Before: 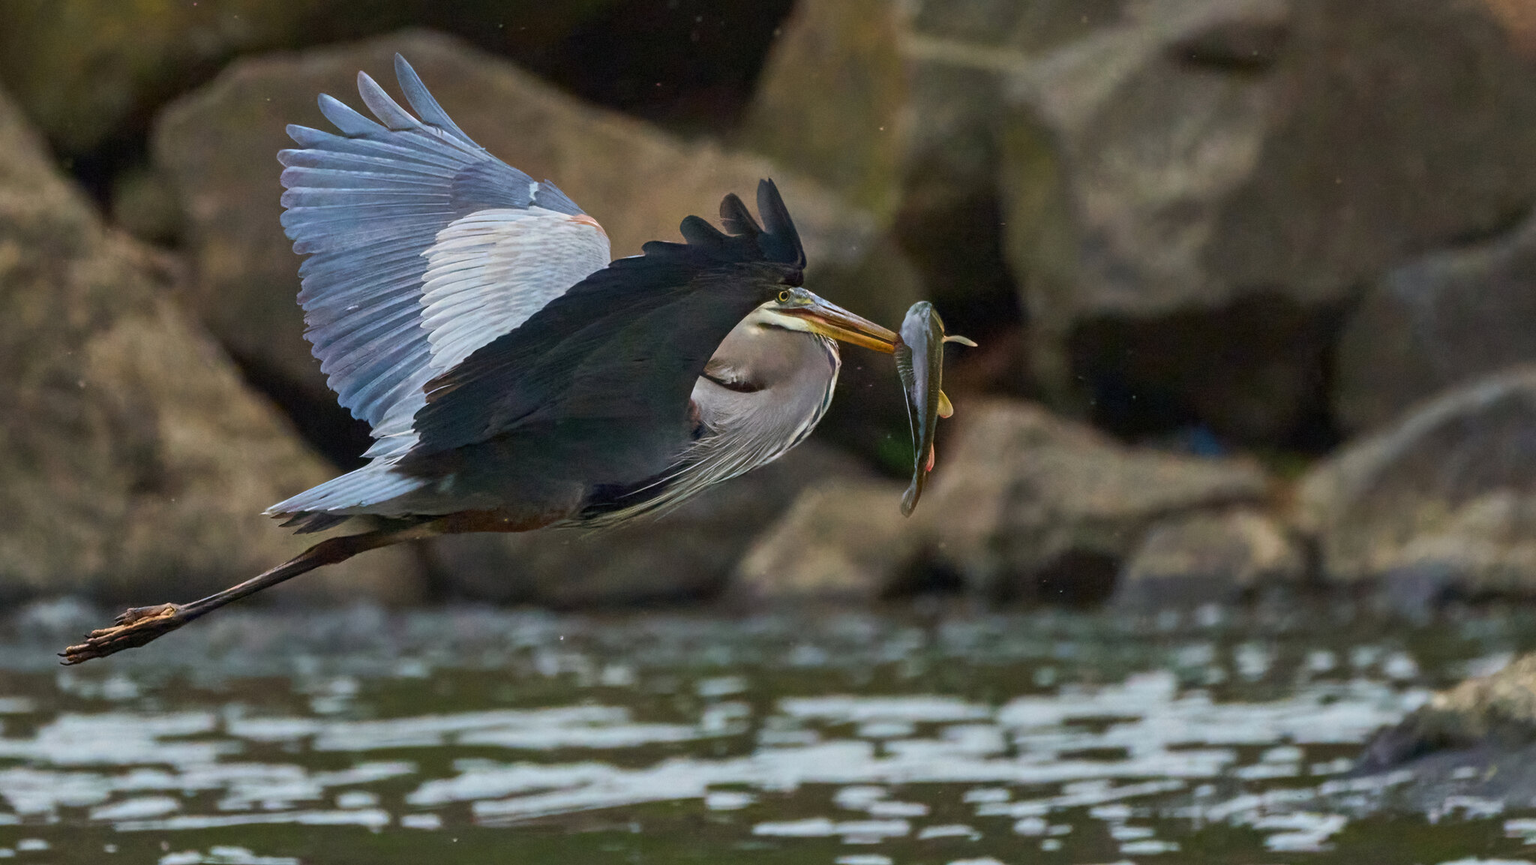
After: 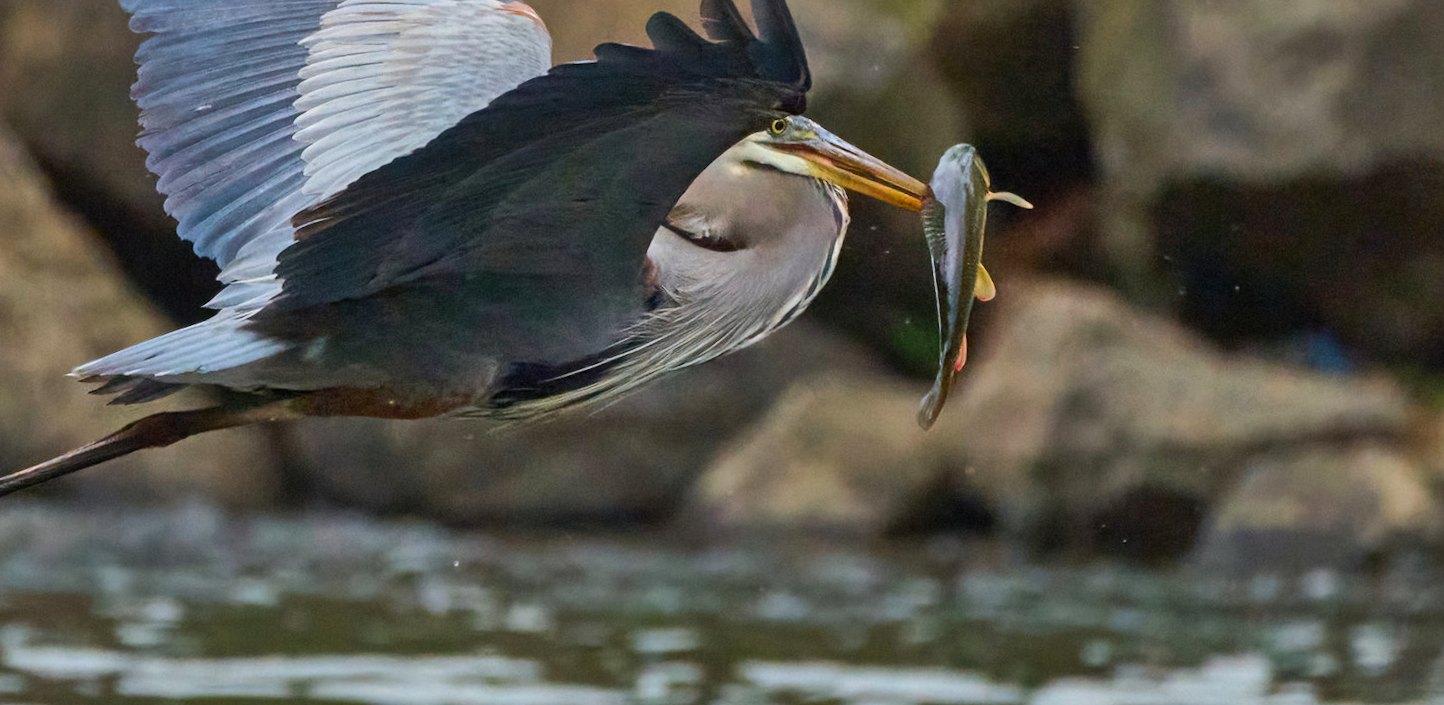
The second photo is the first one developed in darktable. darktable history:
color zones: curves: ch1 [(0, 0.525) (0.143, 0.556) (0.286, 0.52) (0.429, 0.5) (0.571, 0.5) (0.714, 0.5) (0.857, 0.503) (1, 0.525)]
crop and rotate: angle -3.37°, left 9.79%, top 20.73%, right 12.42%, bottom 11.82%
shadows and highlights: soften with gaussian
